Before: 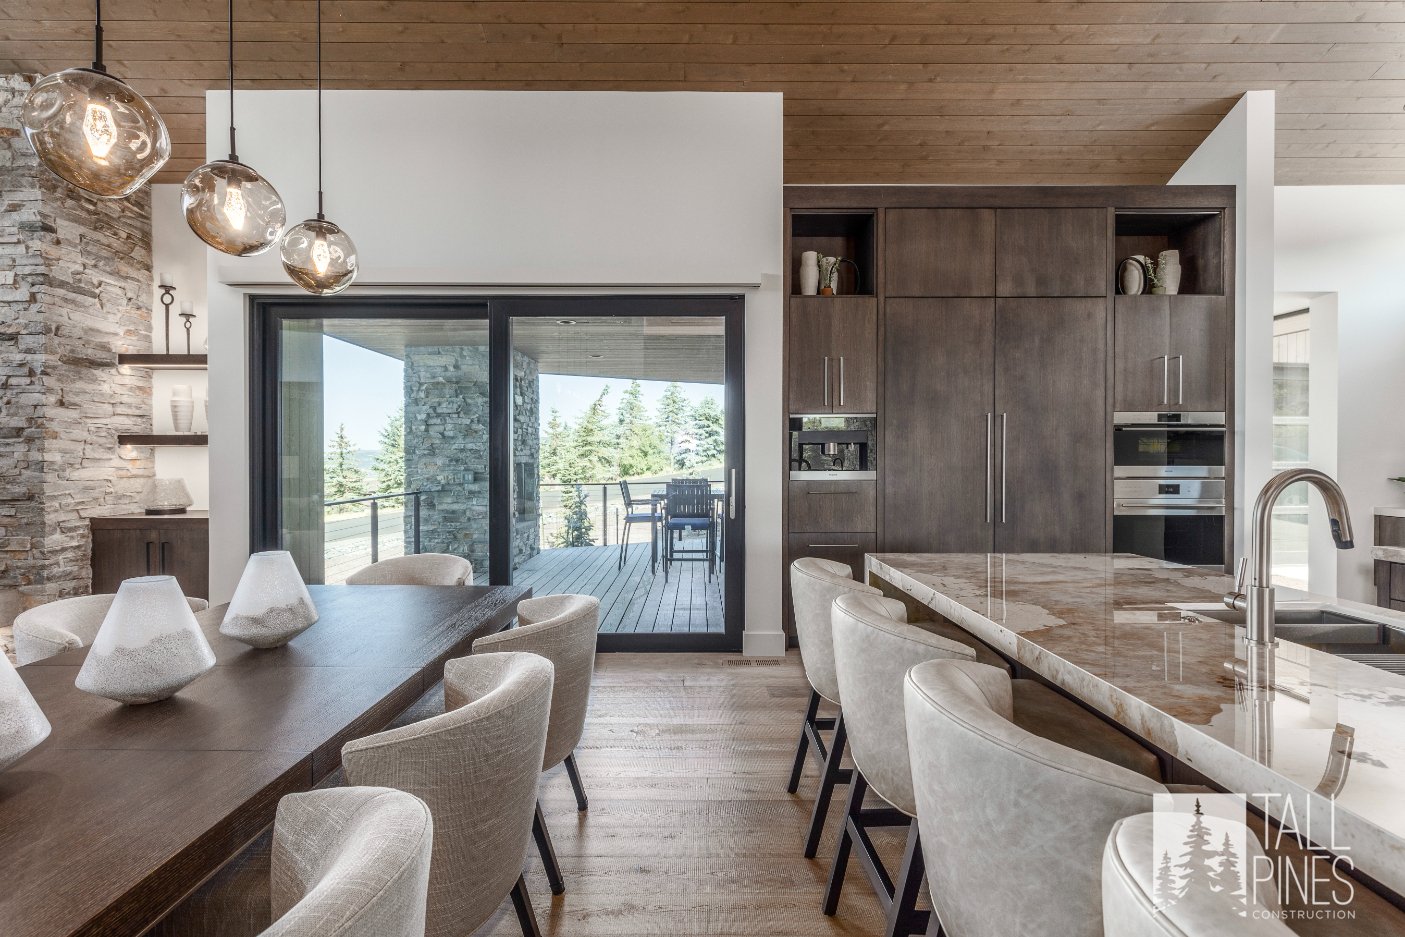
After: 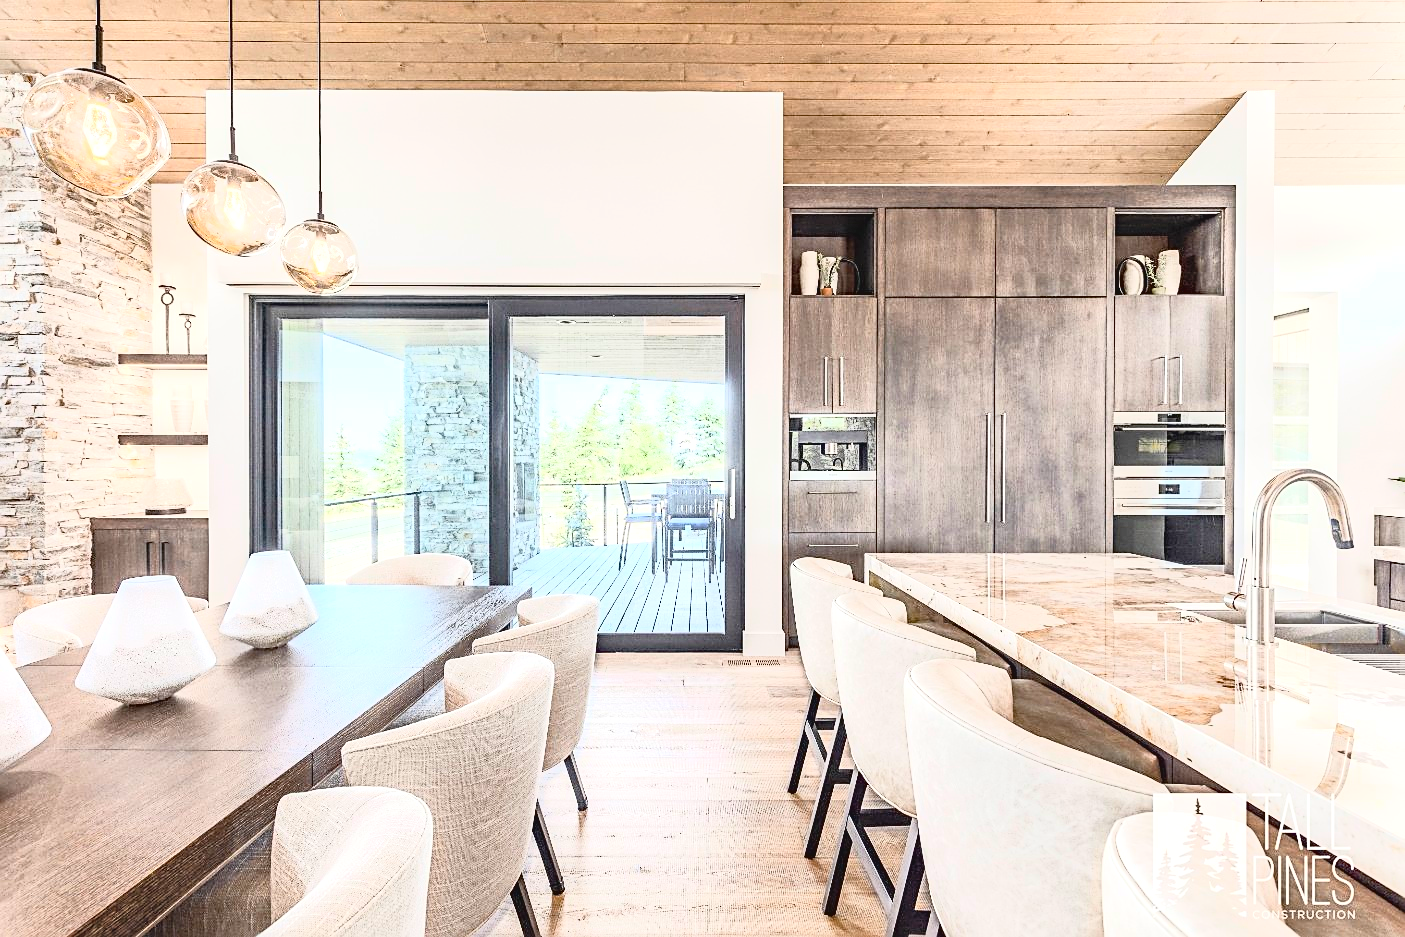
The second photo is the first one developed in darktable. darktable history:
exposure: black level correction 0, exposure 1.1 EV, compensate exposure bias true, compensate highlight preservation false
haze removal: compatibility mode true, adaptive false
sharpen: on, module defaults
tone curve: curves: ch0 [(0, 0.052) (0.207, 0.35) (0.392, 0.592) (0.54, 0.803) (0.725, 0.922) (0.99, 0.974)], color space Lab, independent channels, preserve colors none
